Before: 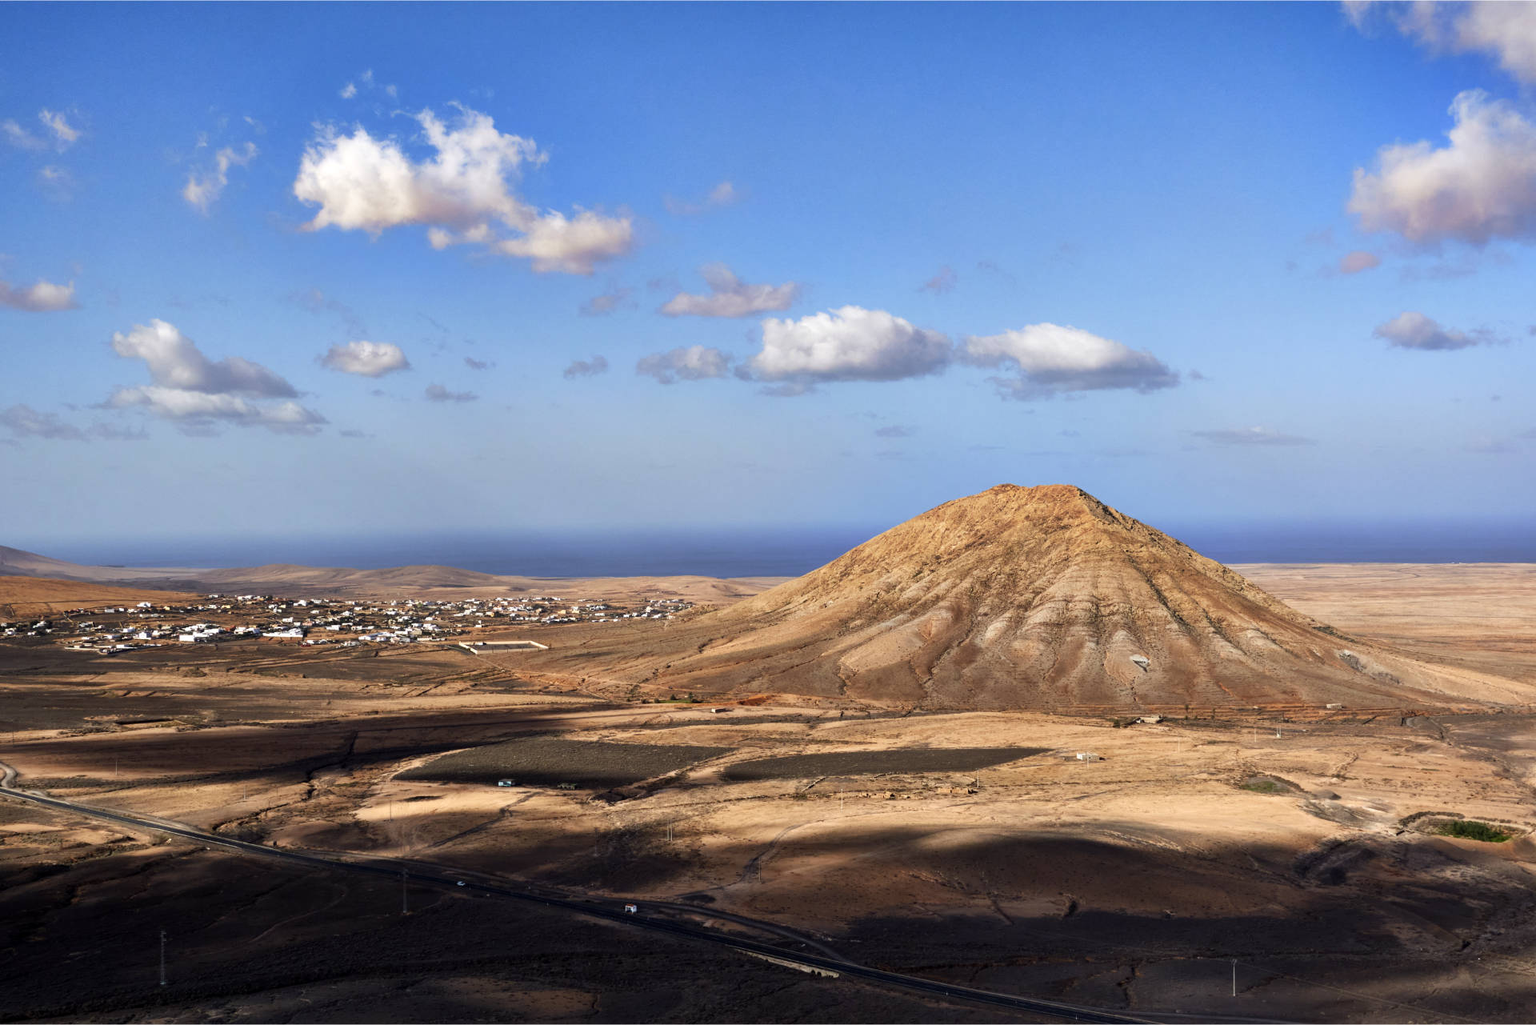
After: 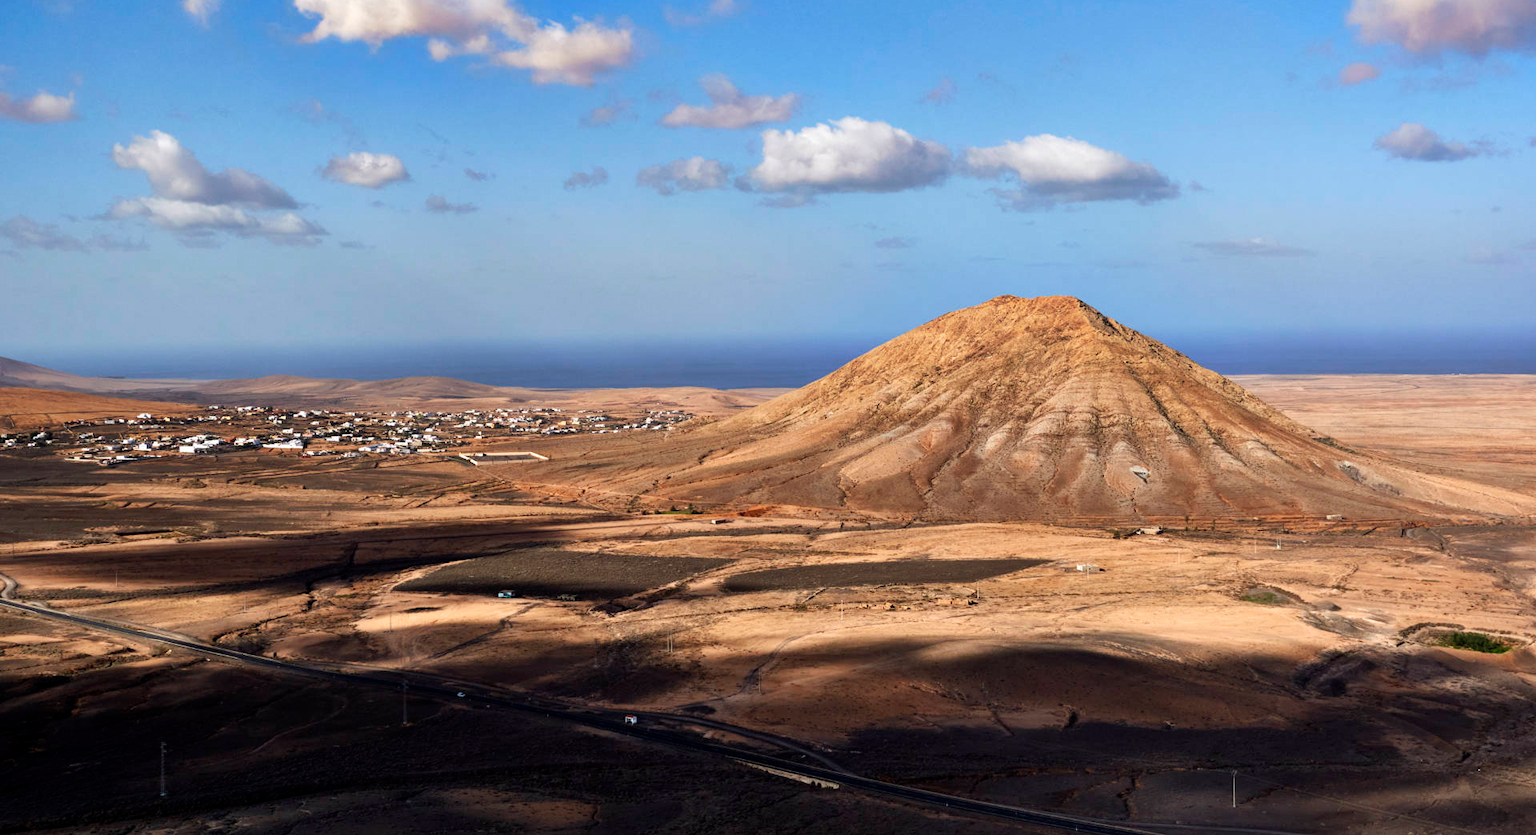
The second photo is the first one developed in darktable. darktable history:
crop and rotate: top 18.442%
